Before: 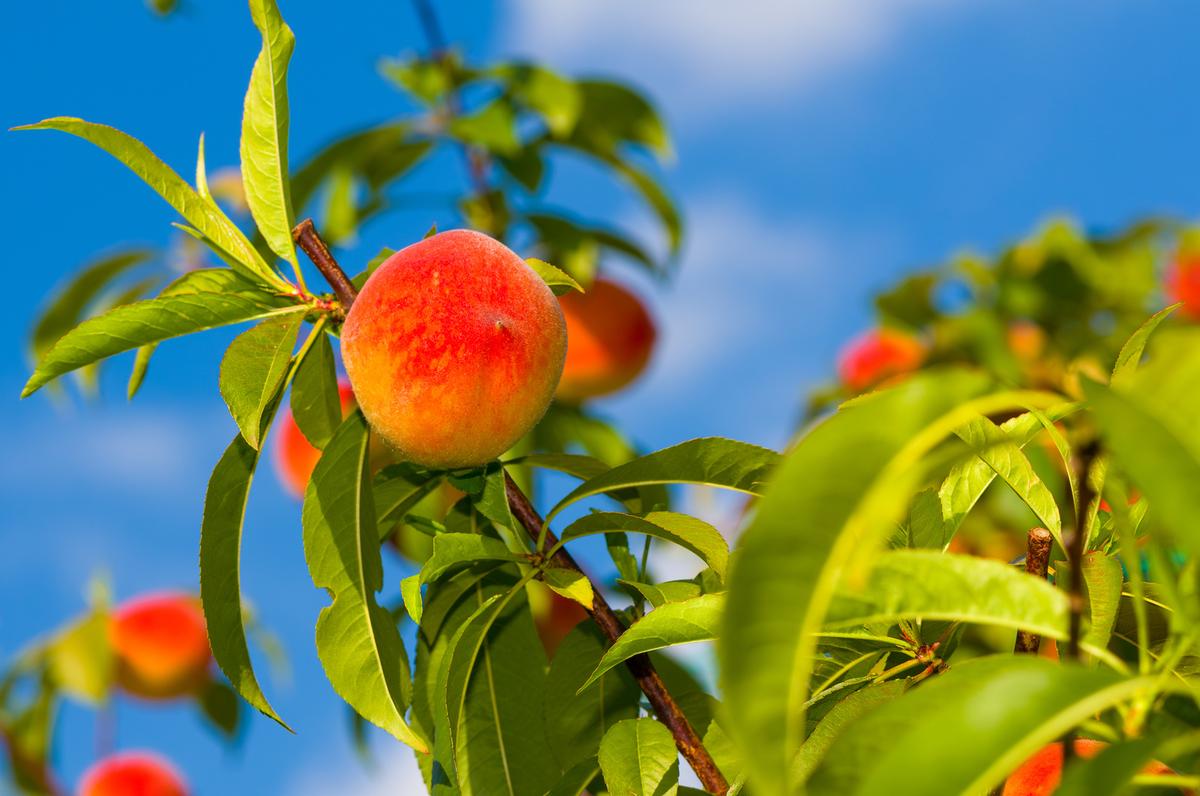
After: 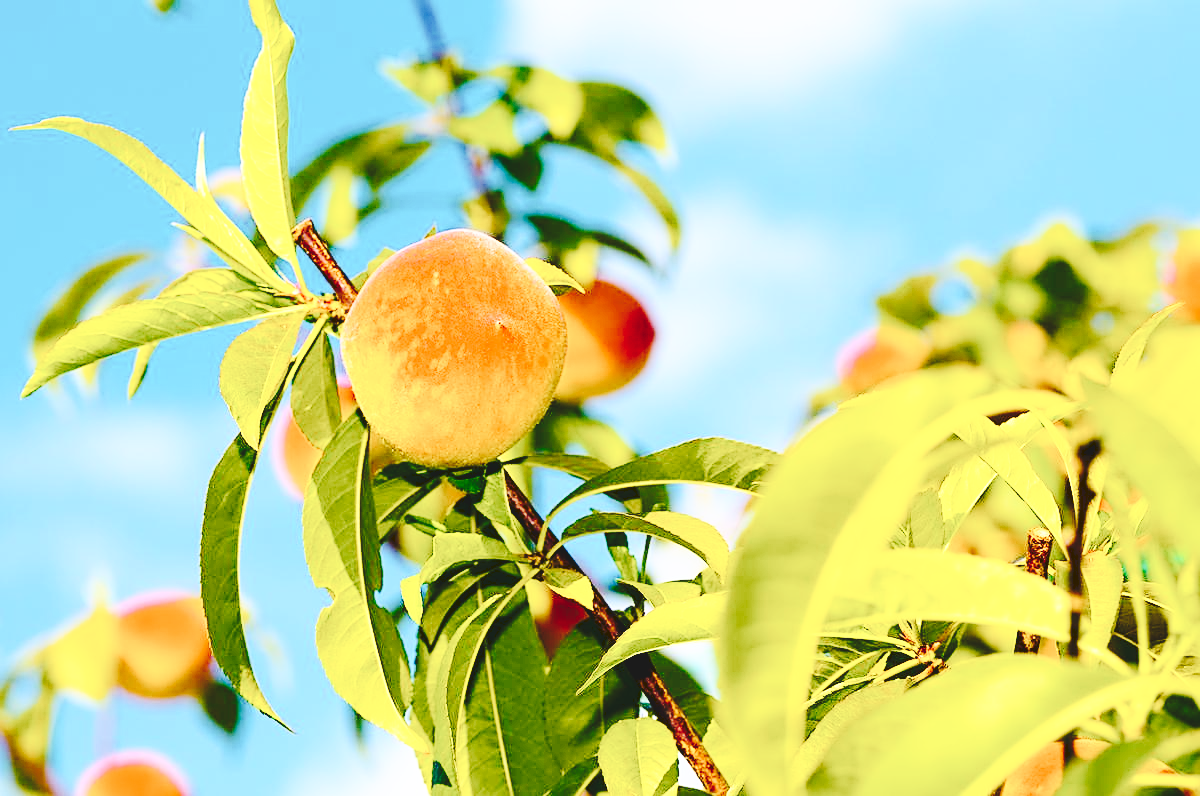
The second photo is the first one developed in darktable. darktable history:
sharpen: on, module defaults
tone curve: curves: ch0 [(0, 0) (0.003, 0.096) (0.011, 0.097) (0.025, 0.096) (0.044, 0.099) (0.069, 0.109) (0.1, 0.129) (0.136, 0.149) (0.177, 0.176) (0.224, 0.22) (0.277, 0.288) (0.335, 0.385) (0.399, 0.49) (0.468, 0.581) (0.543, 0.661) (0.623, 0.729) (0.709, 0.79) (0.801, 0.849) (0.898, 0.912) (1, 1)], preserve colors none
base curve: curves: ch0 [(0, 0) (0.007, 0.004) (0.027, 0.03) (0.046, 0.07) (0.207, 0.54) (0.442, 0.872) (0.673, 0.972) (1, 1)], preserve colors none
color balance rgb: power › hue 208.41°, global offset › luminance 0.715%, perceptual saturation grading › global saturation 30.681%, global vibrance 20%
exposure: compensate exposure bias true, compensate highlight preservation false
contrast brightness saturation: contrast 0.245, saturation -0.312
